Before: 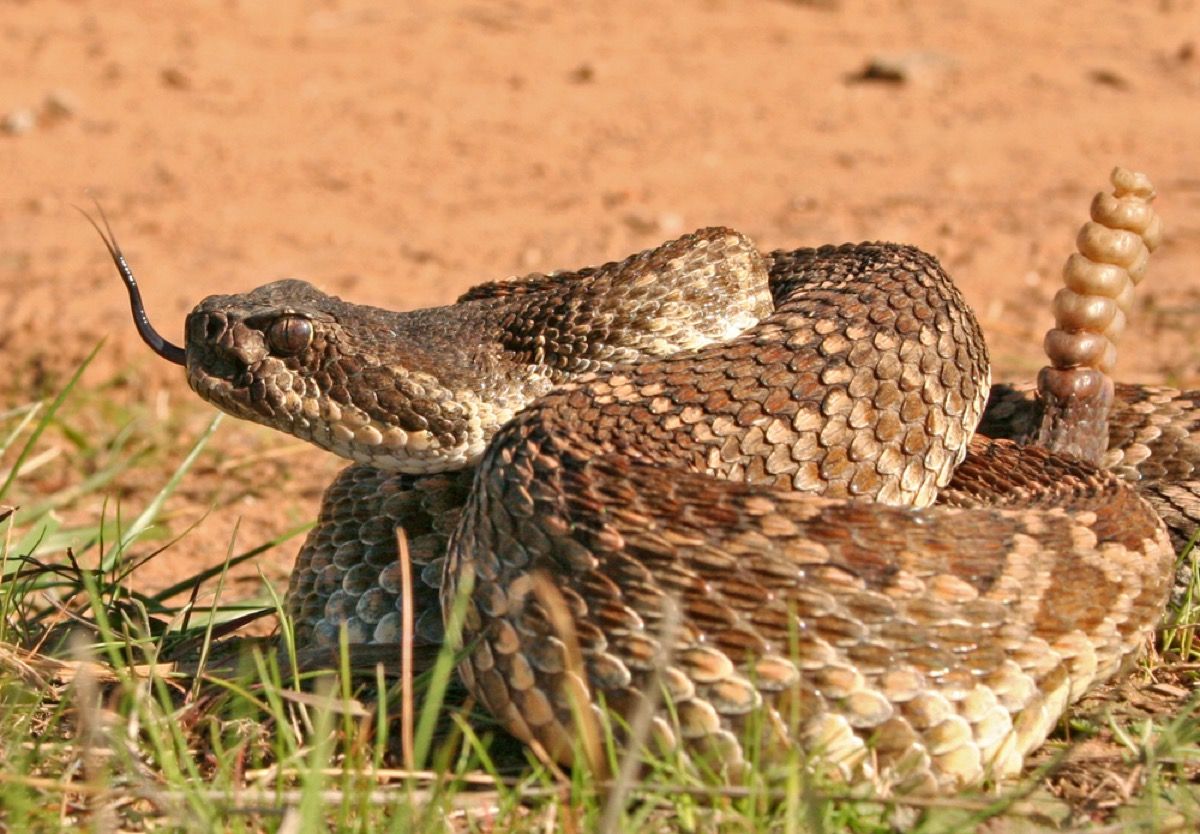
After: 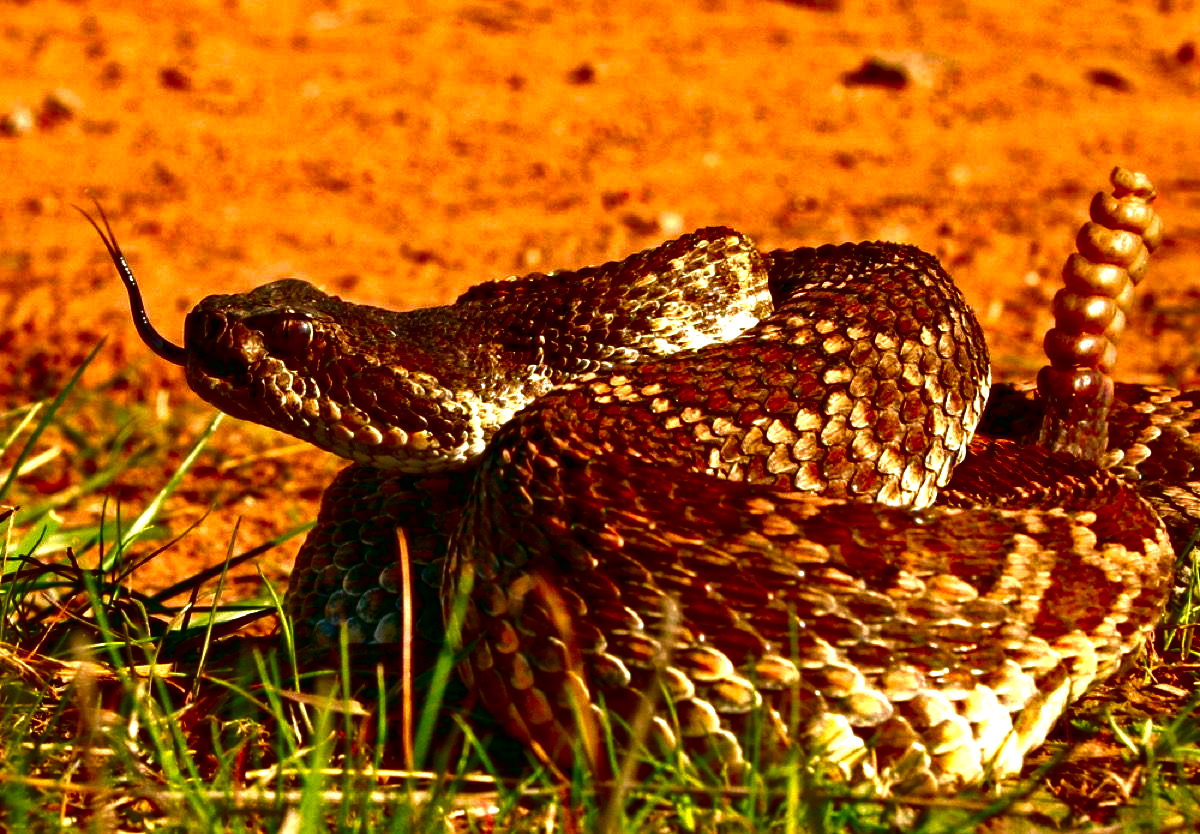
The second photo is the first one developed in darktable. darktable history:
local contrast: mode bilateral grid, contrast 19, coarseness 50, detail 120%, midtone range 0.2
exposure: exposure 0.601 EV, compensate highlight preservation false
contrast brightness saturation: brightness -0.996, saturation 0.998
